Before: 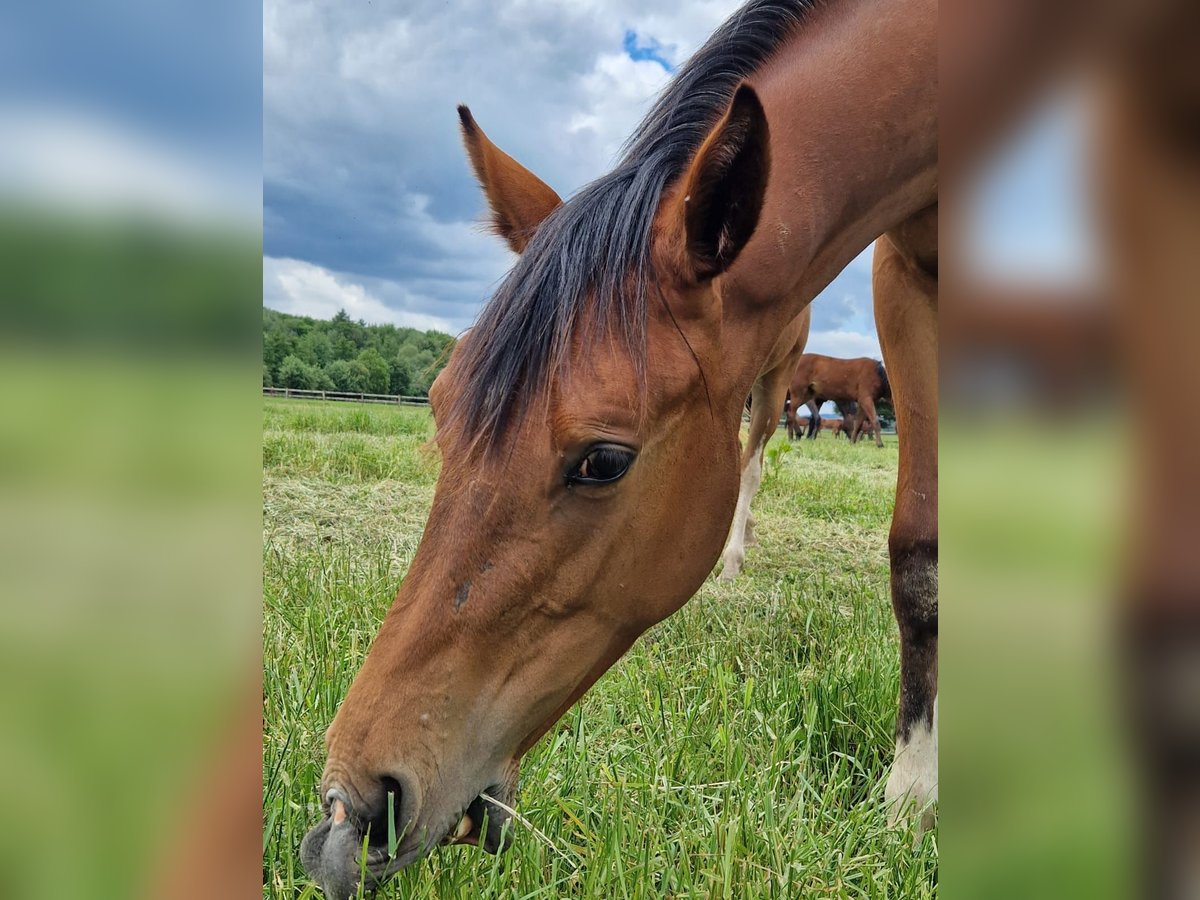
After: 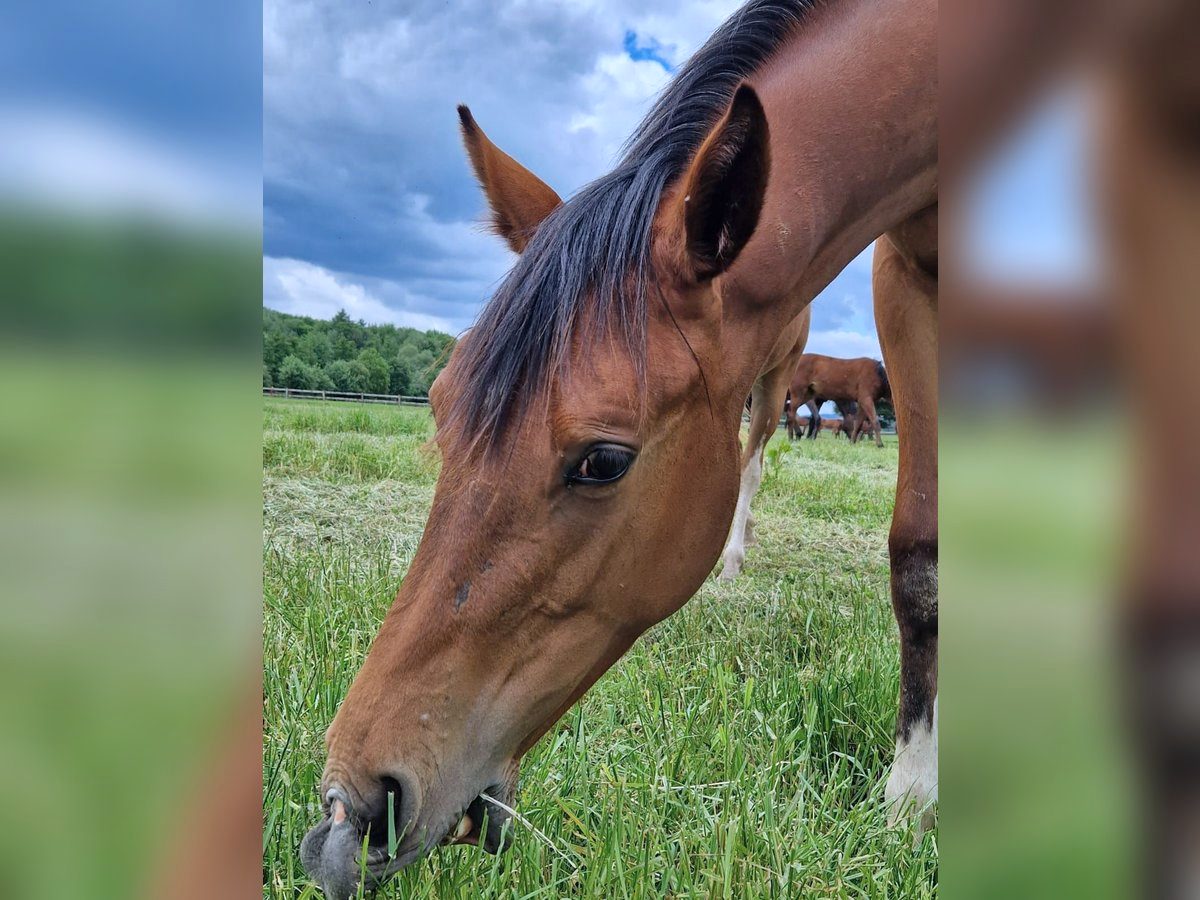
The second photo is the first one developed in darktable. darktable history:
color calibration: illuminant as shot in camera, x 0.37, y 0.382, temperature 4320.3 K
shadows and highlights: white point adjustment 0.053, soften with gaussian
